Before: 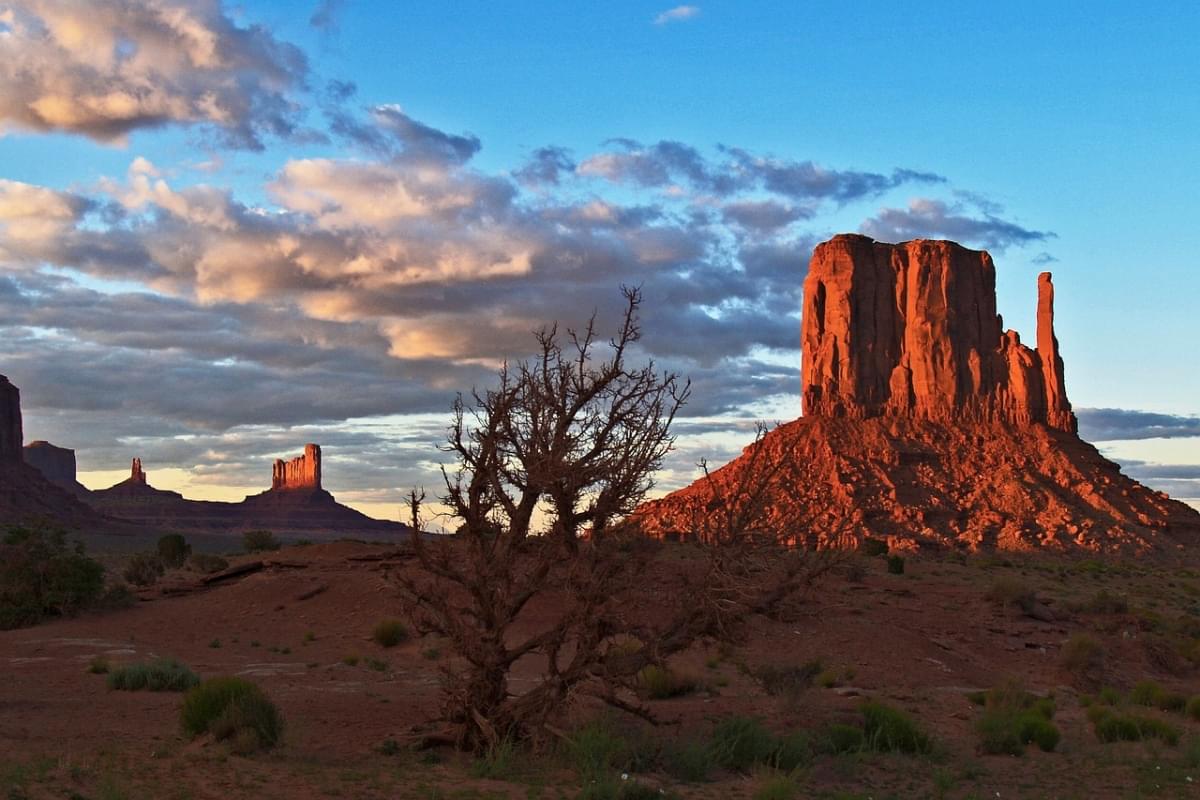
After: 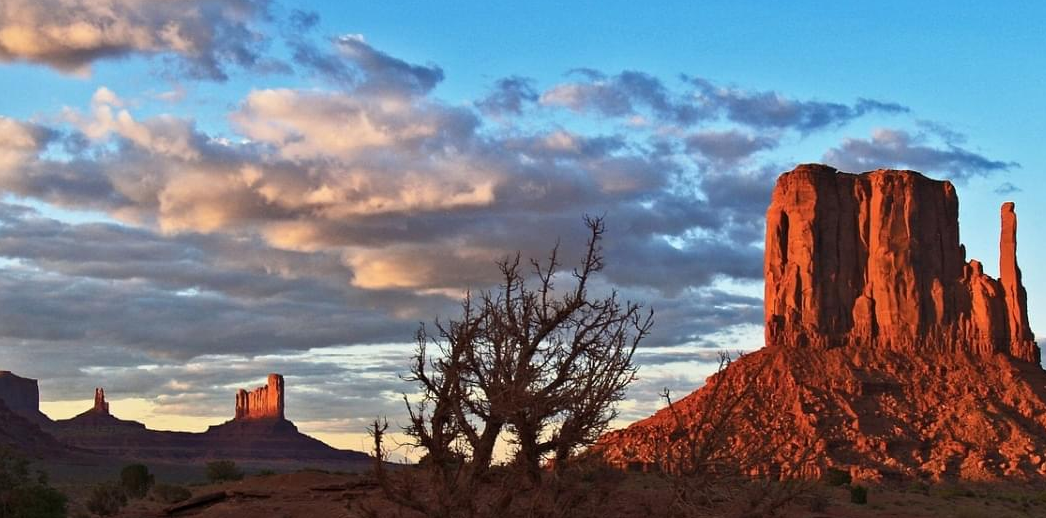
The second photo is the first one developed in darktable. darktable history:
crop: left 3.16%, top 8.86%, right 9.621%, bottom 26.361%
